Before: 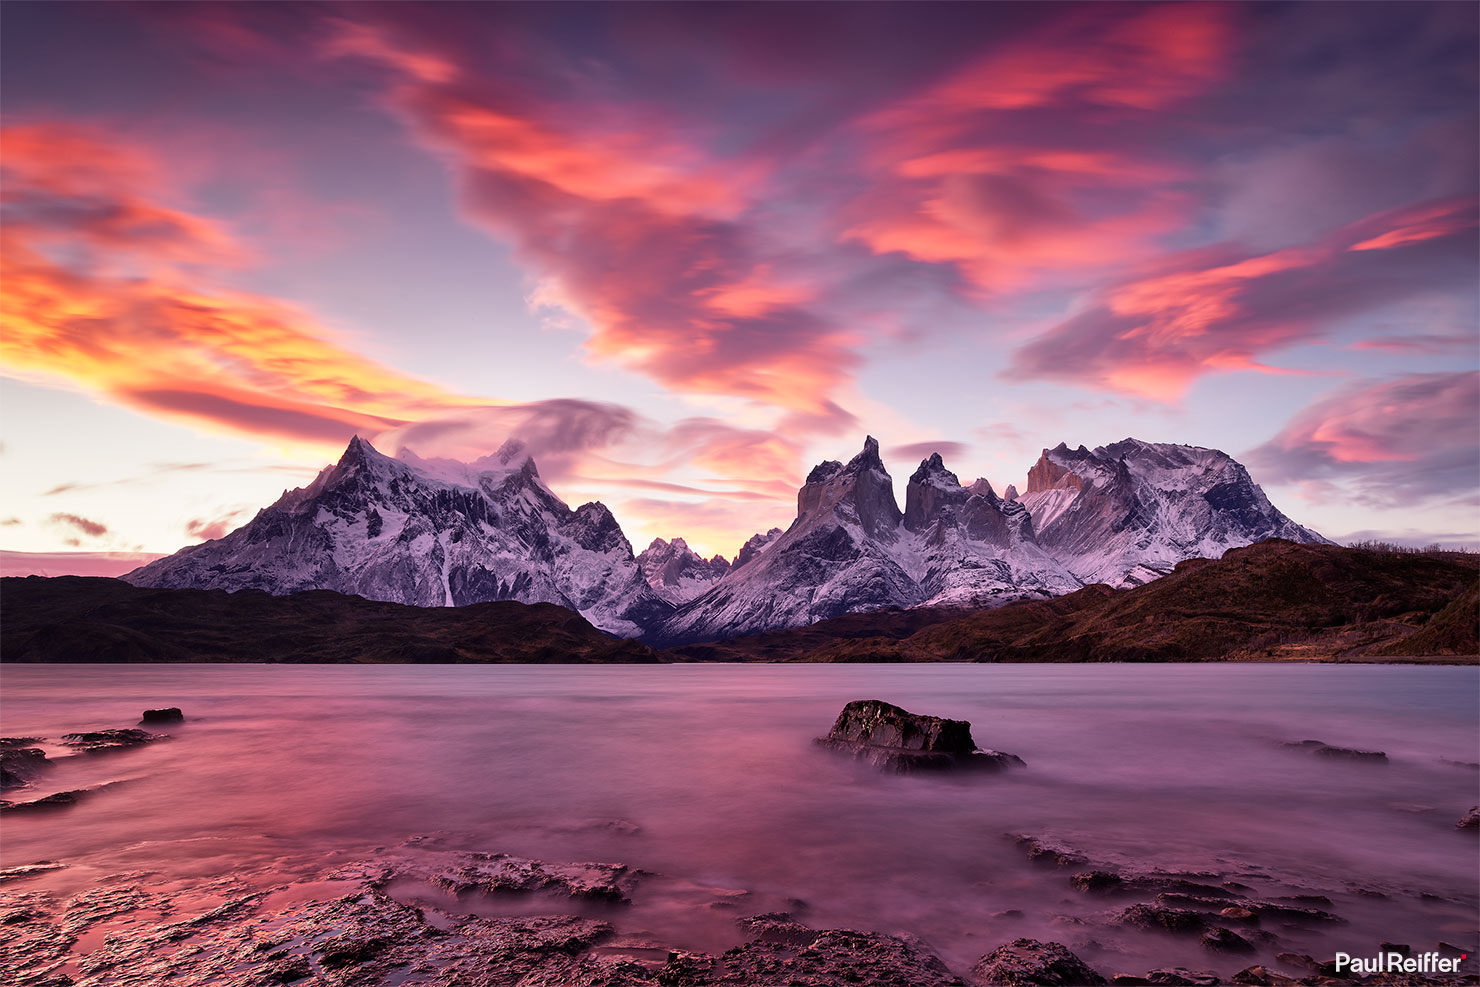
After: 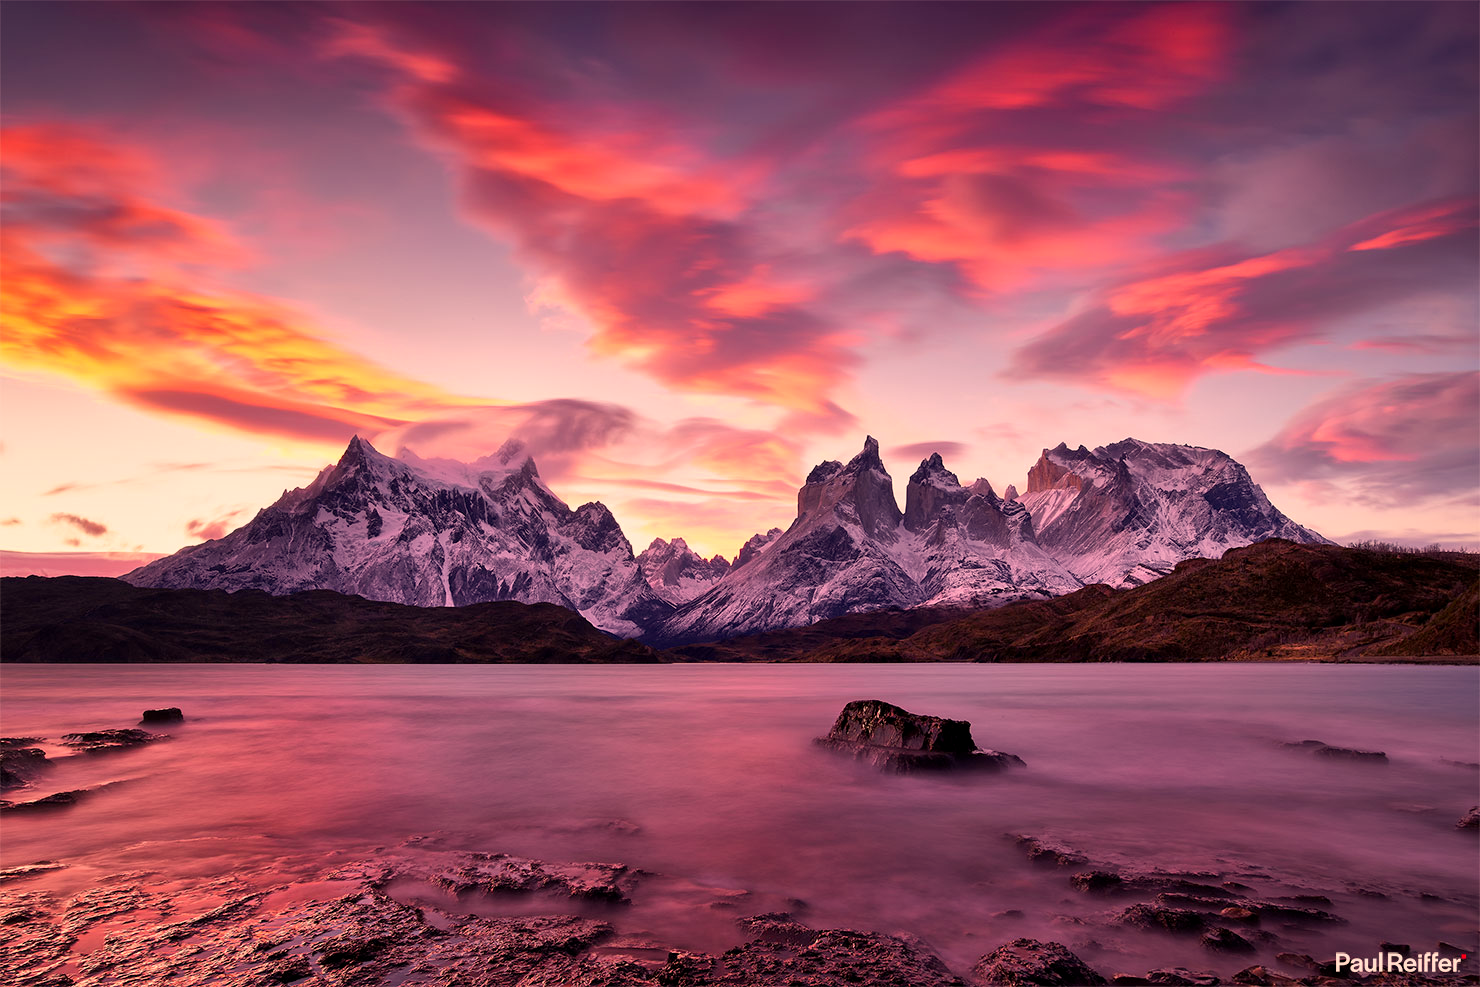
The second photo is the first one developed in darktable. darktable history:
color correction: highlights a* 17.88, highlights b* 18.79
exposure: black level correction 0.001, compensate highlight preservation false
